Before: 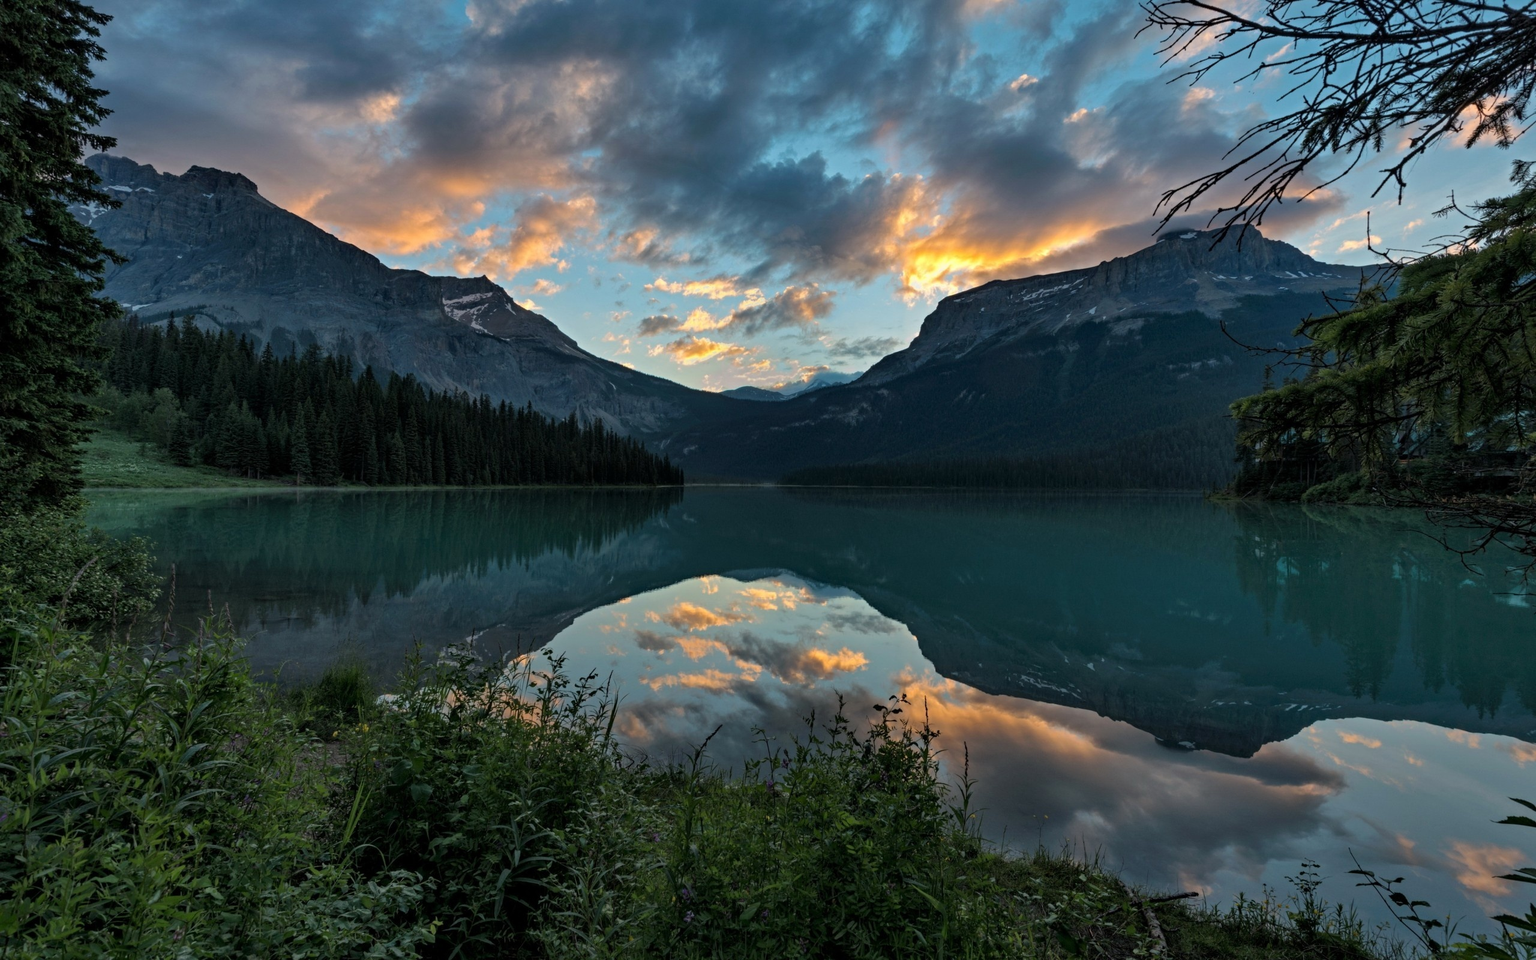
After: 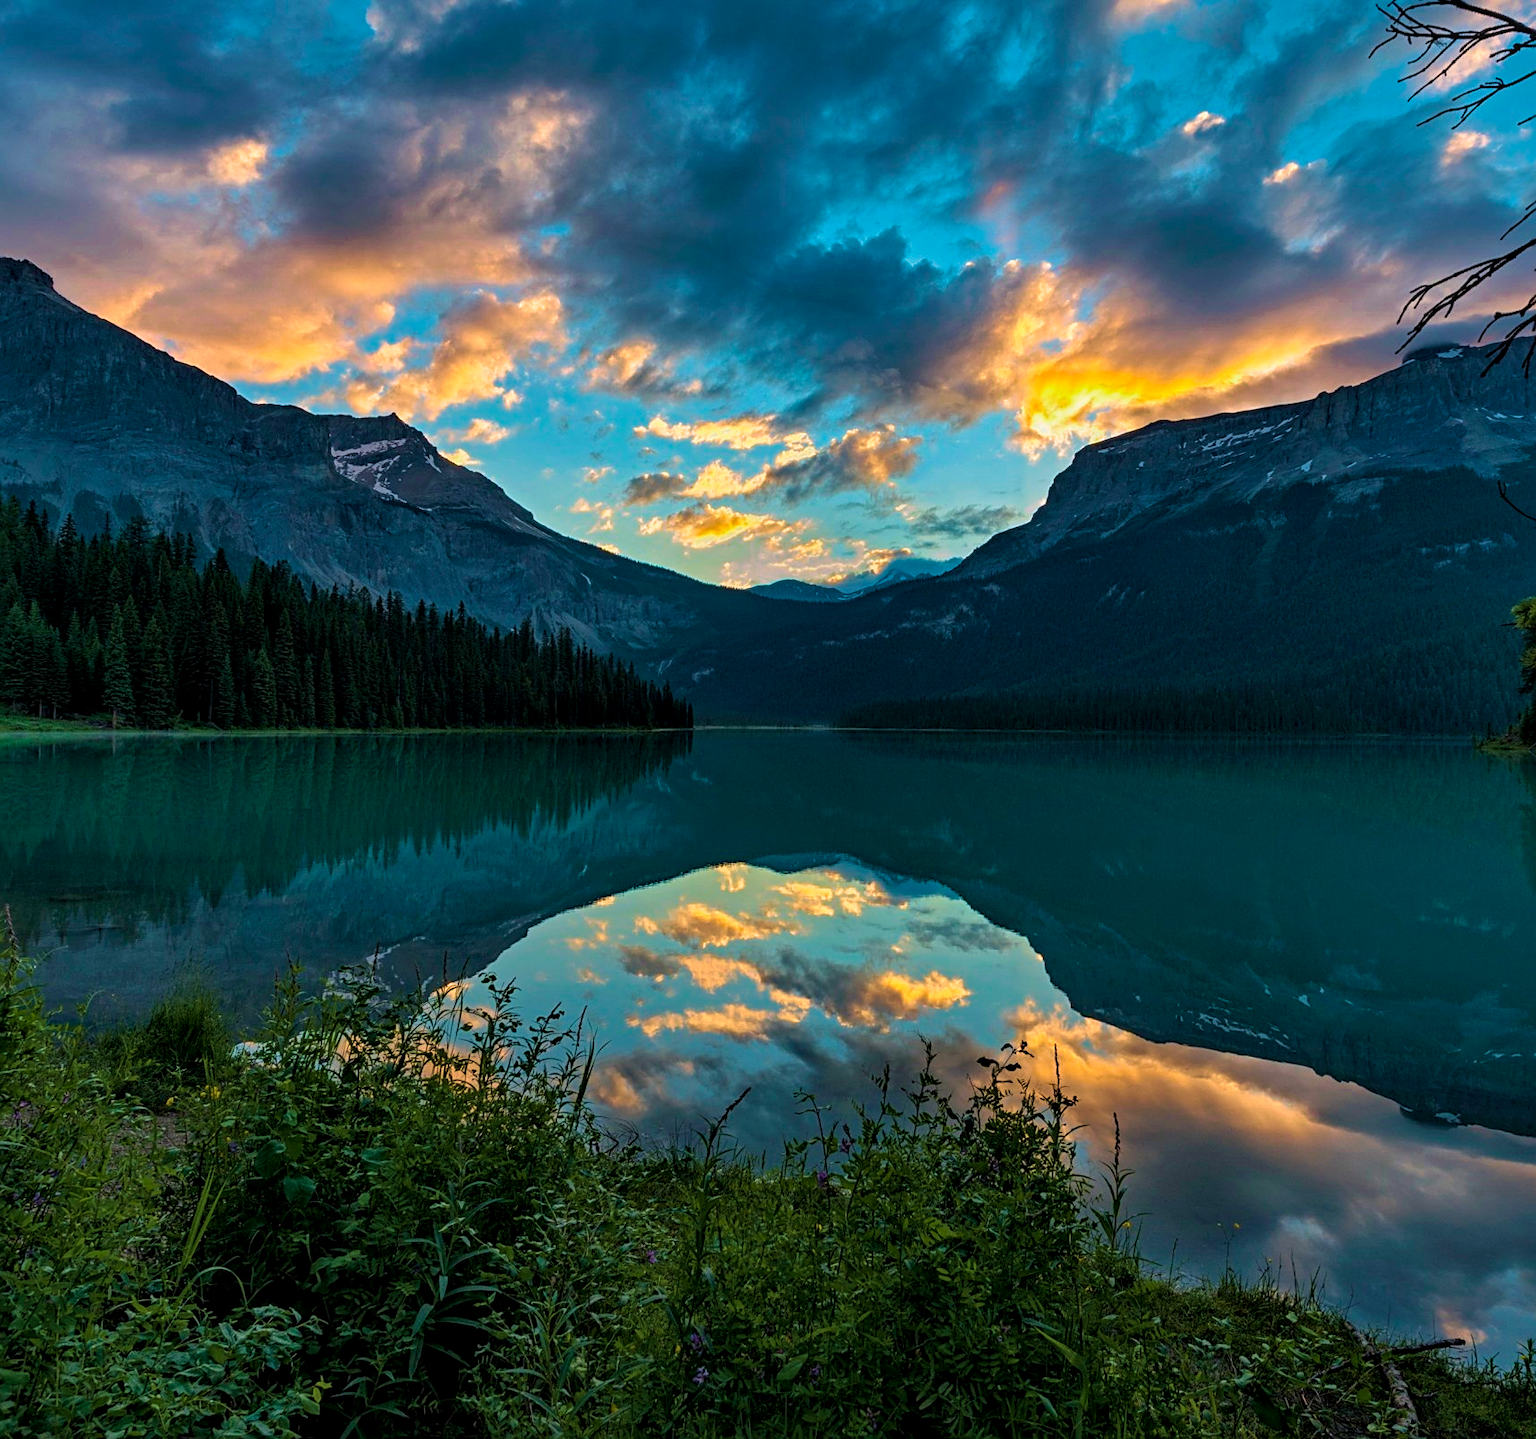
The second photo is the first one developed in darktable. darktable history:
crop and rotate: left 14.476%, right 18.883%
velvia: strength 75%
sharpen: on, module defaults
color balance rgb: perceptual saturation grading › global saturation 30.795%, global vibrance 6.1%
color zones: curves: ch0 [(0, 0.465) (0.092, 0.596) (0.289, 0.464) (0.429, 0.453) (0.571, 0.464) (0.714, 0.455) (0.857, 0.462) (1, 0.465)]
shadows and highlights: shadows 4.96, soften with gaussian
local contrast: on, module defaults
